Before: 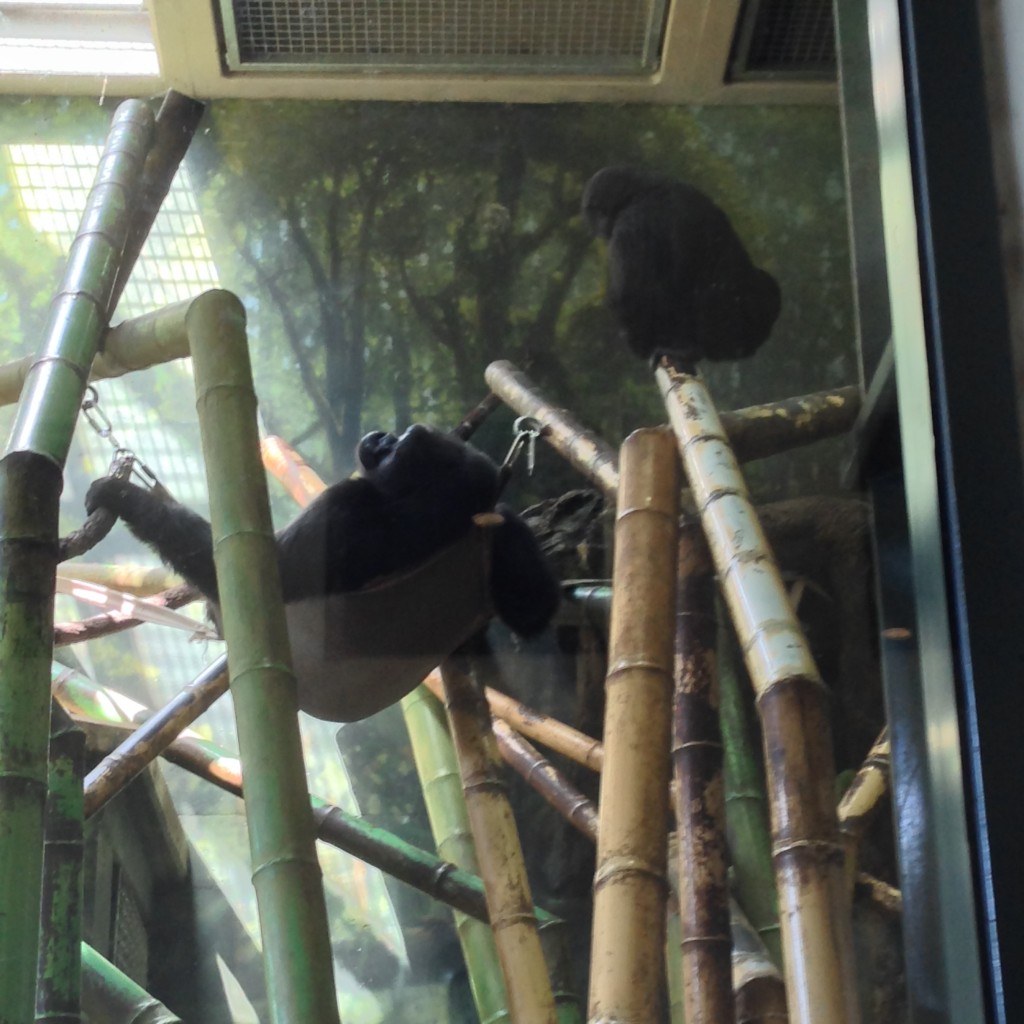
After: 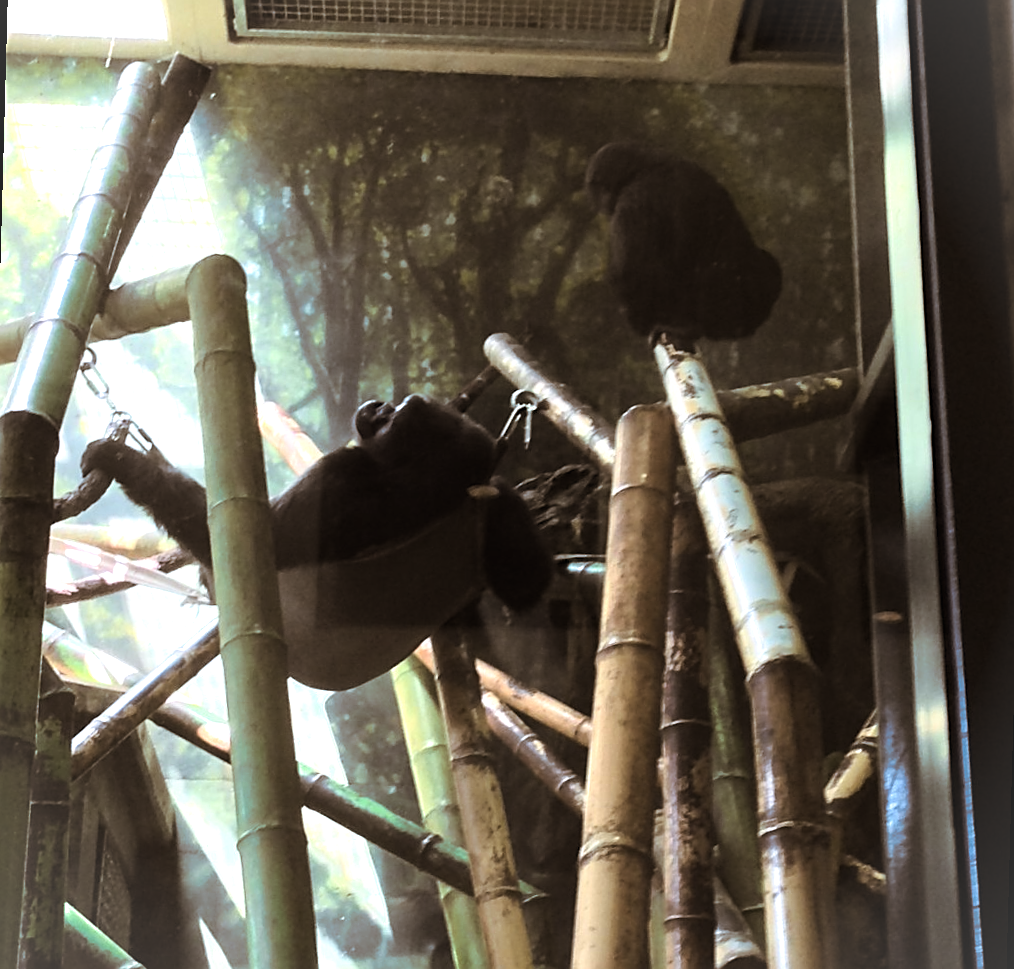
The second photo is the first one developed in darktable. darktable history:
rotate and perspective: rotation 1.57°, crop left 0.018, crop right 0.982, crop top 0.039, crop bottom 0.961
sharpen: on, module defaults
color zones: curves: ch1 [(0.239, 0.552) (0.75, 0.5)]; ch2 [(0.25, 0.462) (0.749, 0.457)], mix 25.94%
split-toning: shadows › hue 32.4°, shadows › saturation 0.51, highlights › hue 180°, highlights › saturation 0, balance -60.17, compress 55.19%
tone equalizer: -8 EV -0.75 EV, -7 EV -0.7 EV, -6 EV -0.6 EV, -5 EV -0.4 EV, -3 EV 0.4 EV, -2 EV 0.6 EV, -1 EV 0.7 EV, +0 EV 0.75 EV, edges refinement/feathering 500, mask exposure compensation -1.57 EV, preserve details no
white balance: red 0.974, blue 1.044
vignetting: fall-off start 100%, brightness 0.05, saturation 0
